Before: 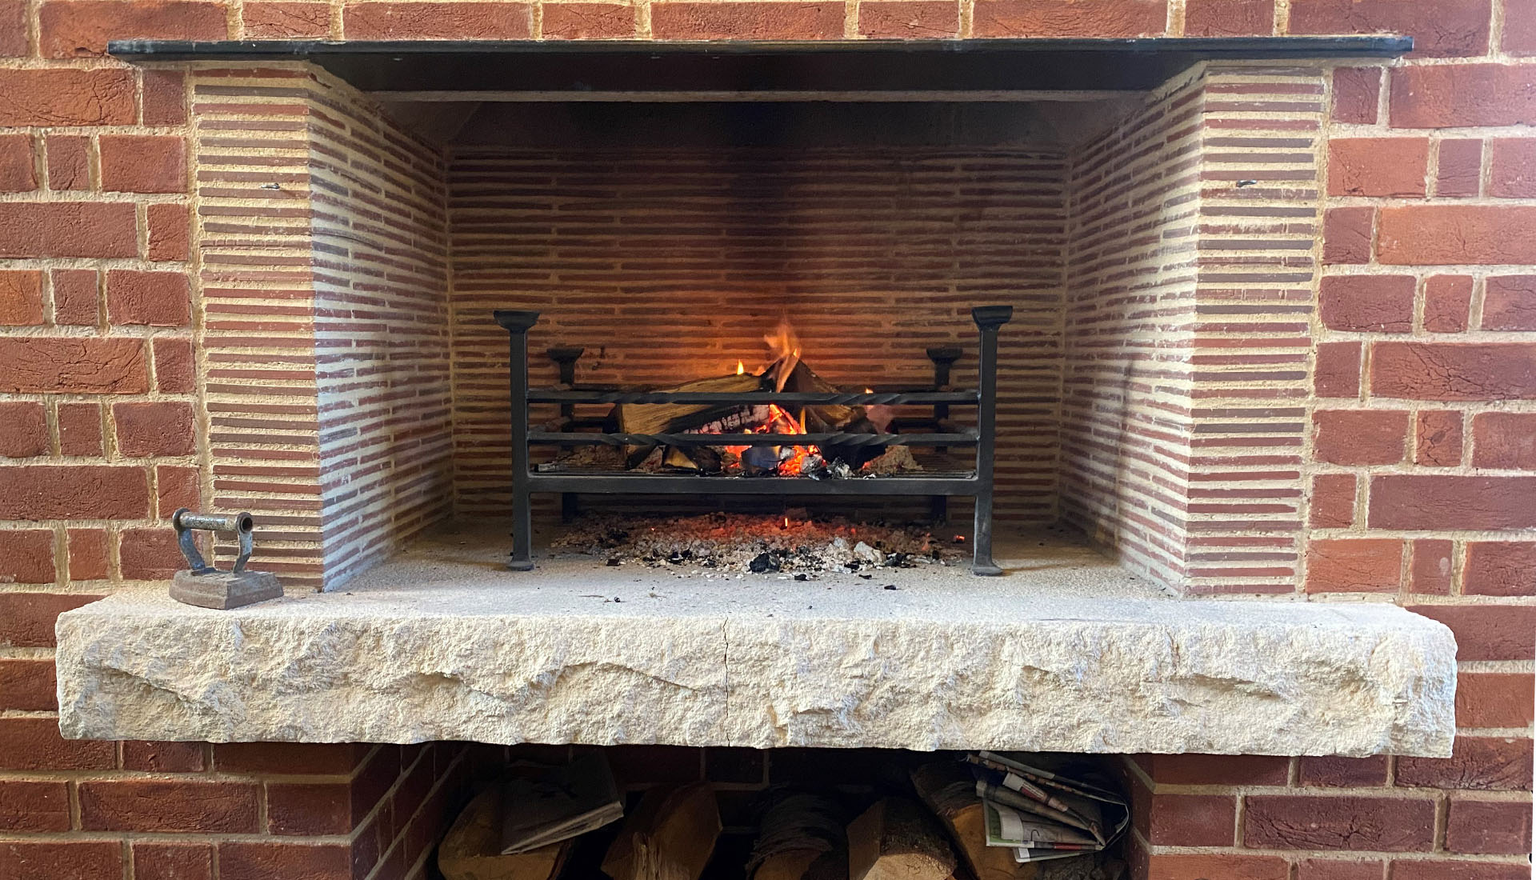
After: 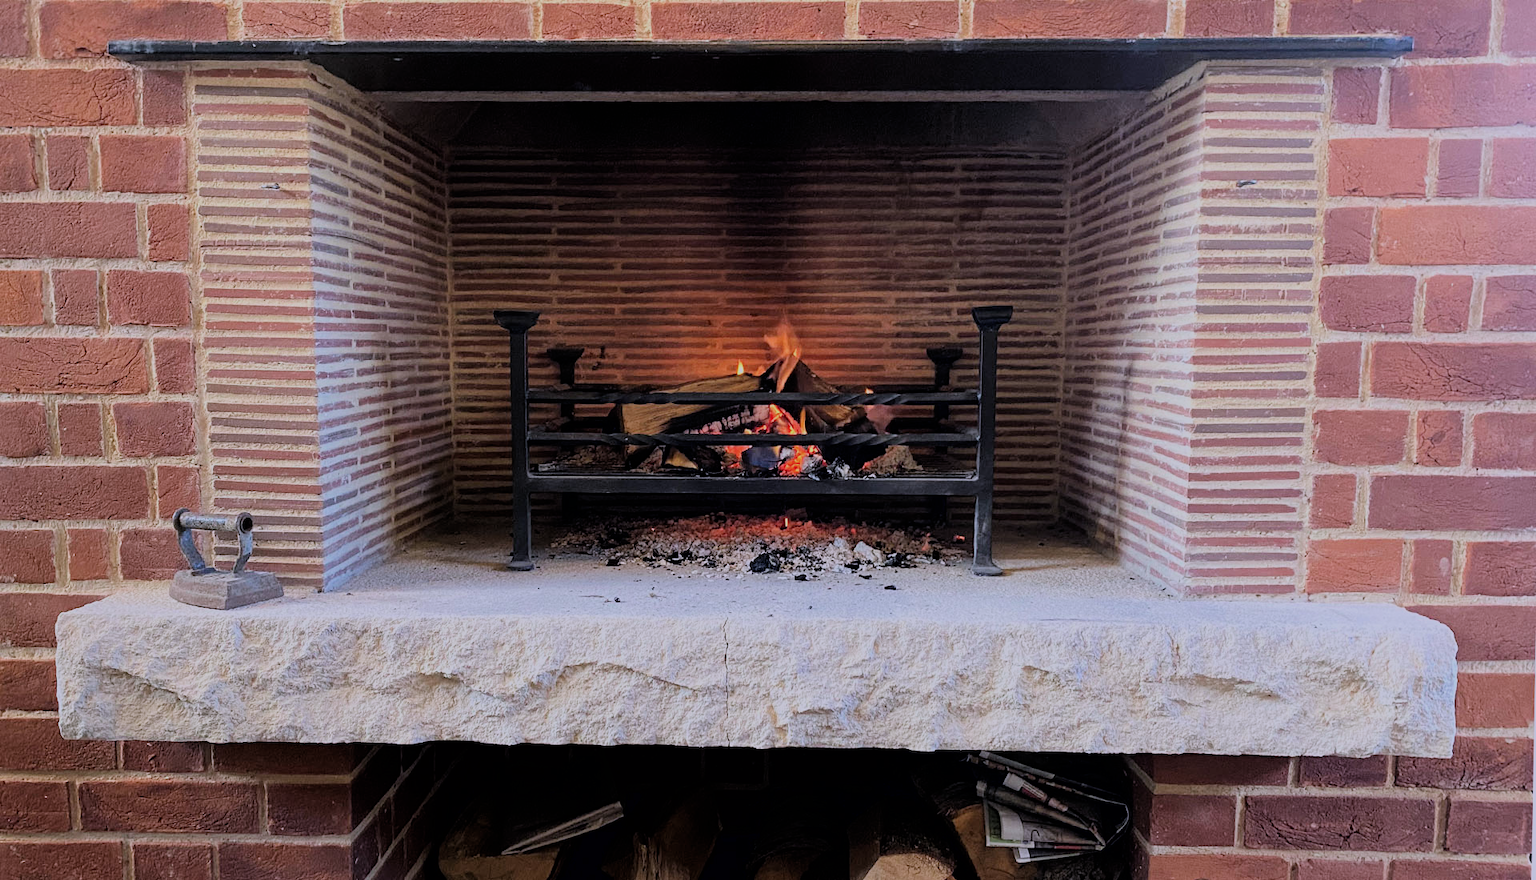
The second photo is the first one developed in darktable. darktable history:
color calibration: illuminant custom, x 0.363, y 0.385, temperature 4528.03 K
filmic rgb: black relative exposure -6.15 EV, white relative exposure 6.96 EV, hardness 2.23, color science v6 (2022)
